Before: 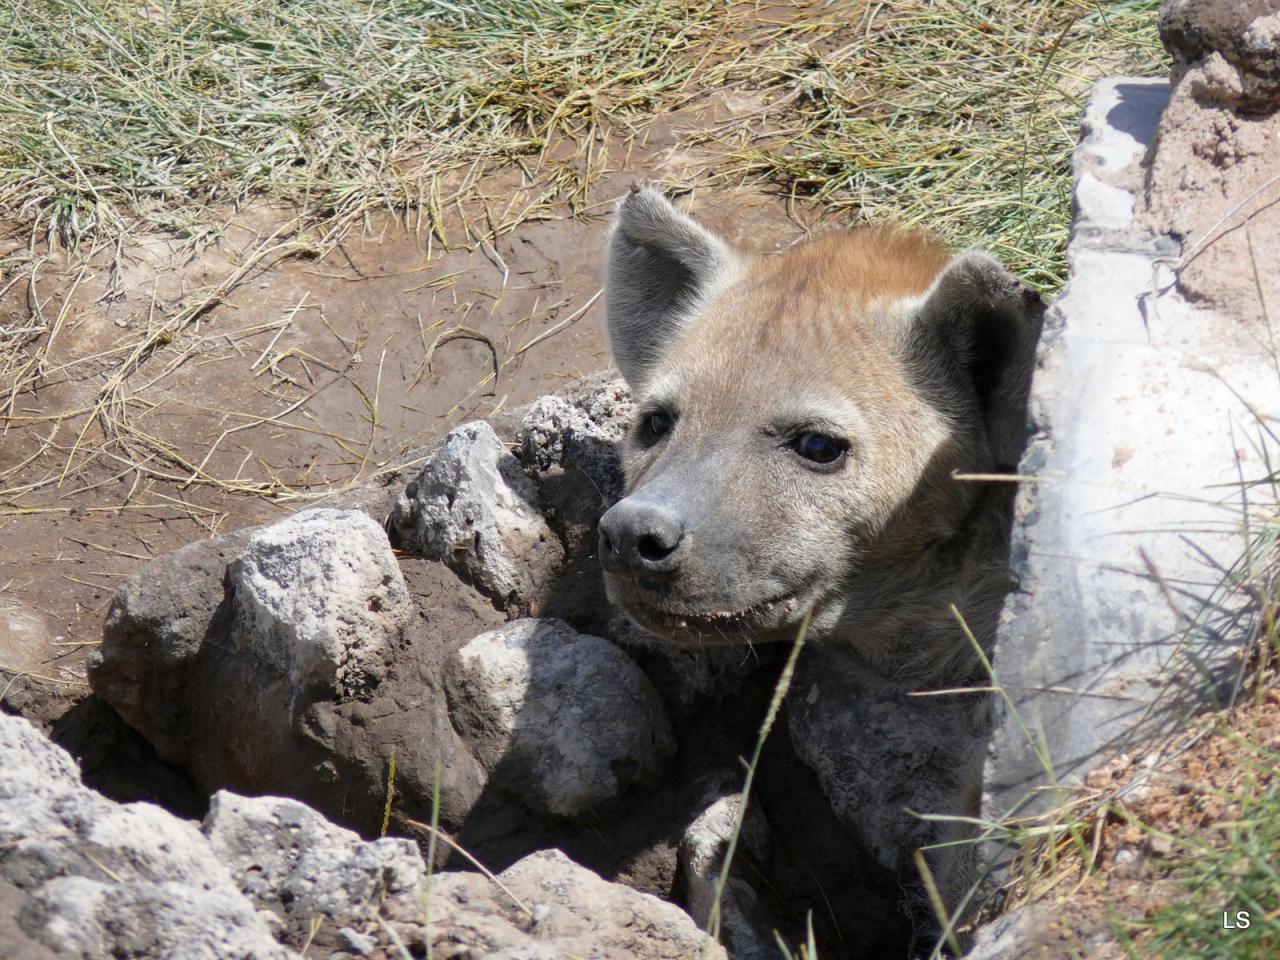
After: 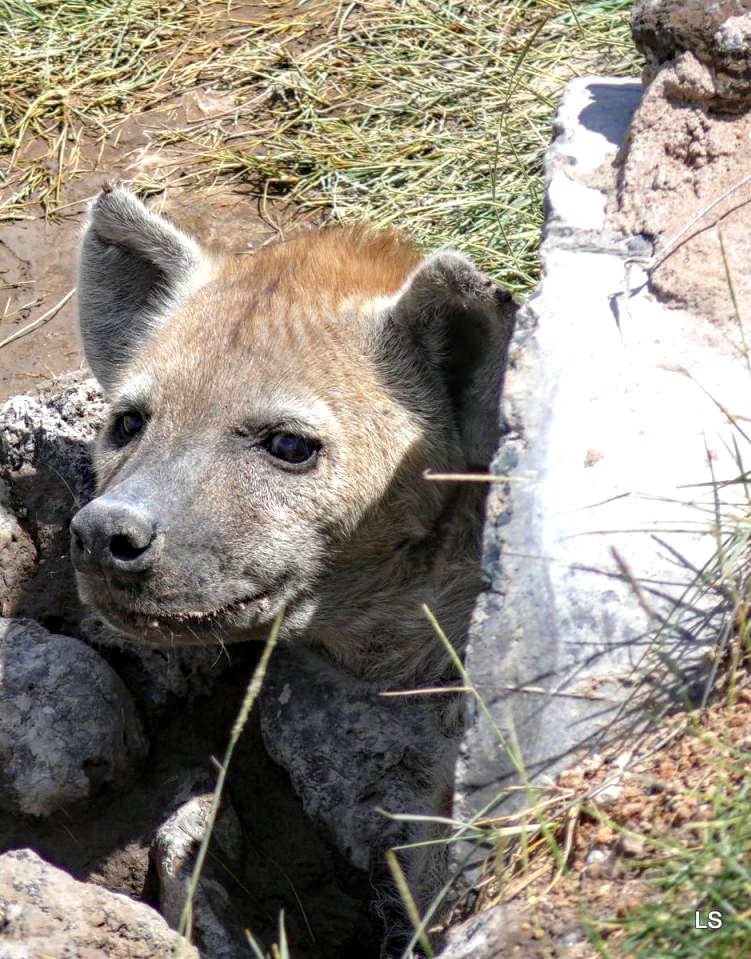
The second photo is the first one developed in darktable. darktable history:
crop: left 41.301%
haze removal: compatibility mode true, adaptive false
exposure: exposure 0.374 EV, compensate highlight preservation false
local contrast: detail 130%
